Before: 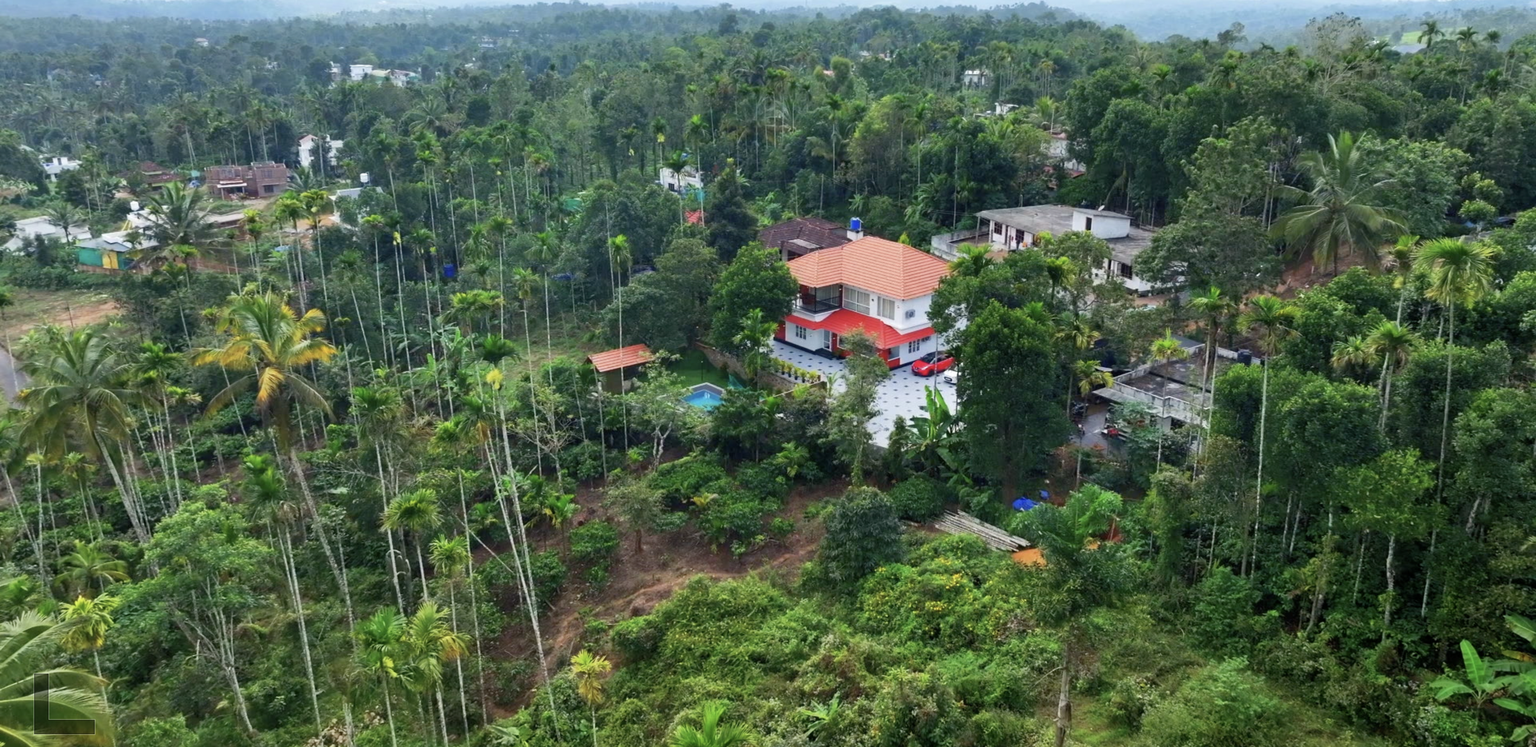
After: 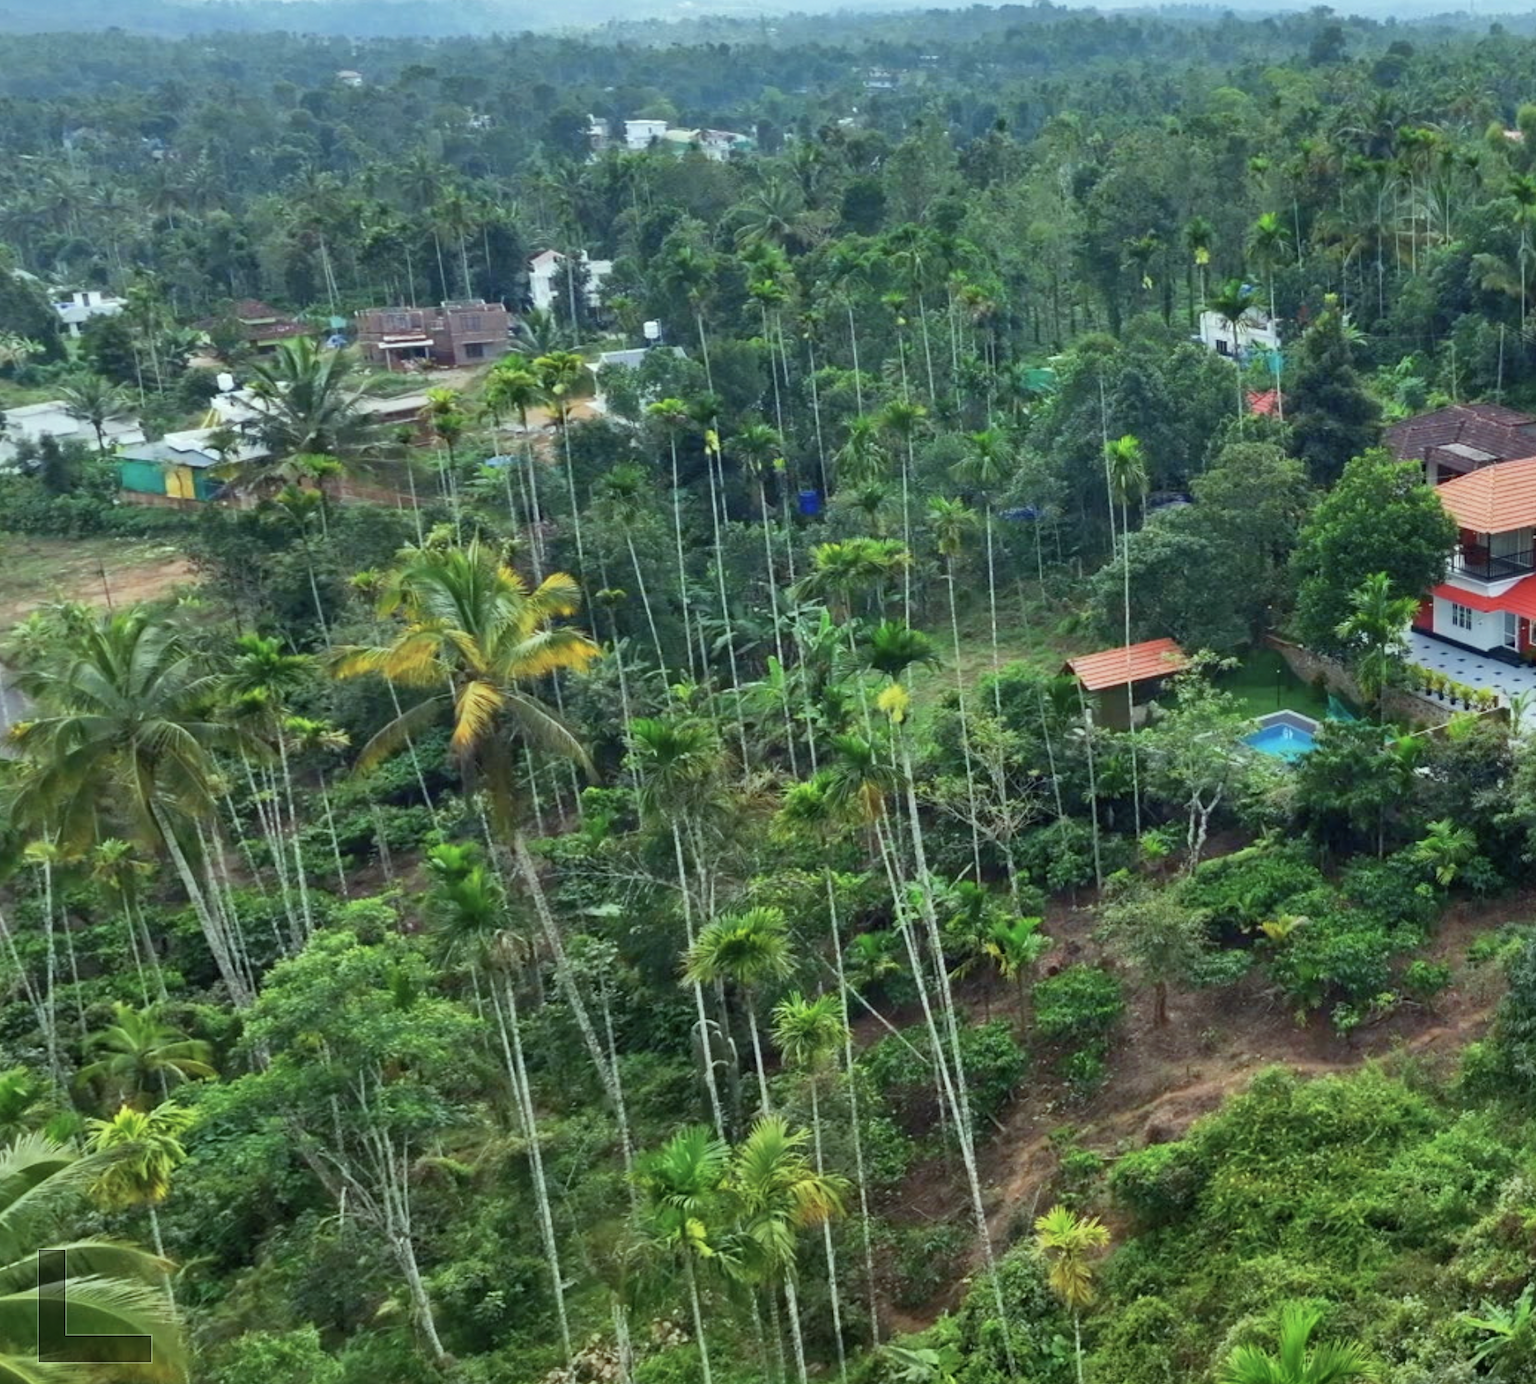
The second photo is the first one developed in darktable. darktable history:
shadows and highlights: low approximation 0.01, soften with gaussian
color correction: highlights a* -6.85, highlights b* 0.554
crop: left 0.886%, right 45.218%, bottom 0.091%
